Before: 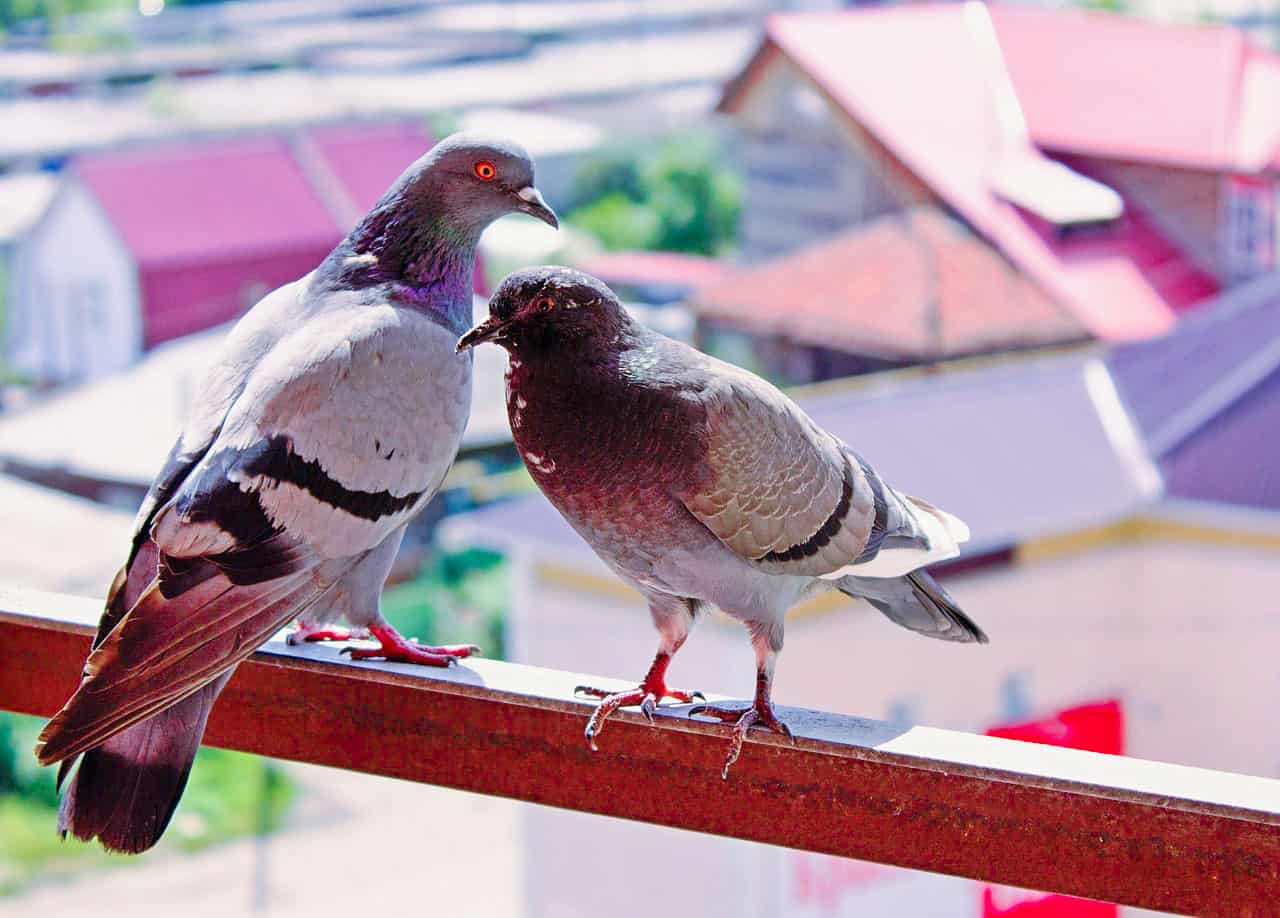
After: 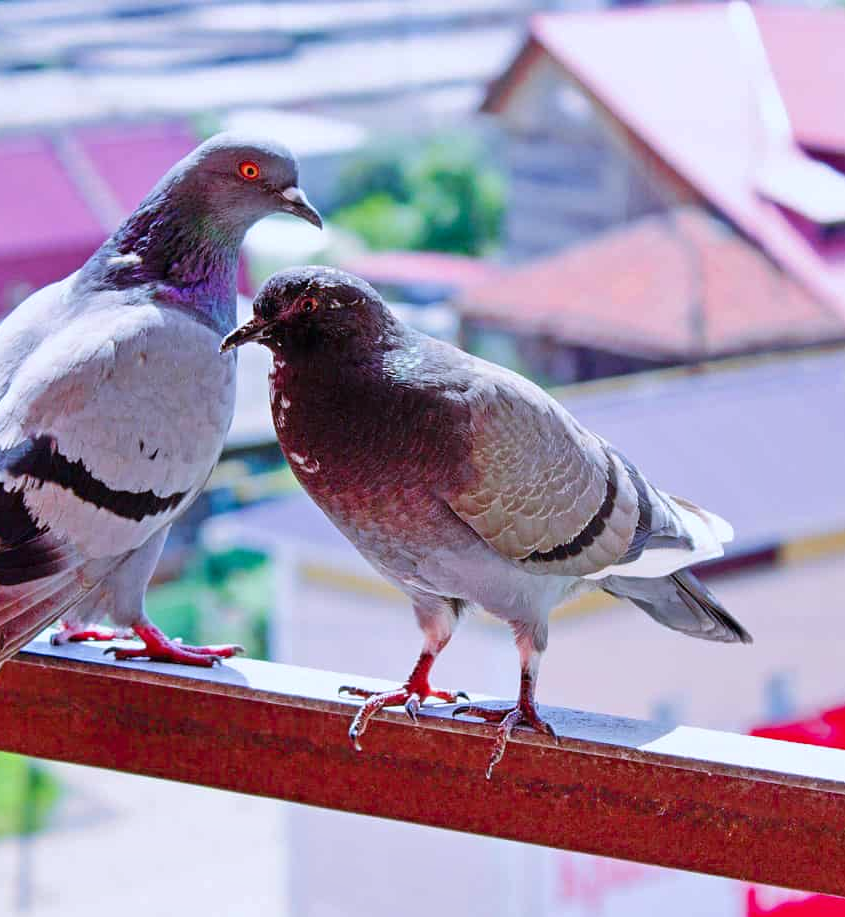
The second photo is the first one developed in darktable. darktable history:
crop and rotate: left 18.442%, right 15.508%
shadows and highlights: shadows 29.61, highlights -30.47, low approximation 0.01, soften with gaussian
white balance: red 0.954, blue 1.079
